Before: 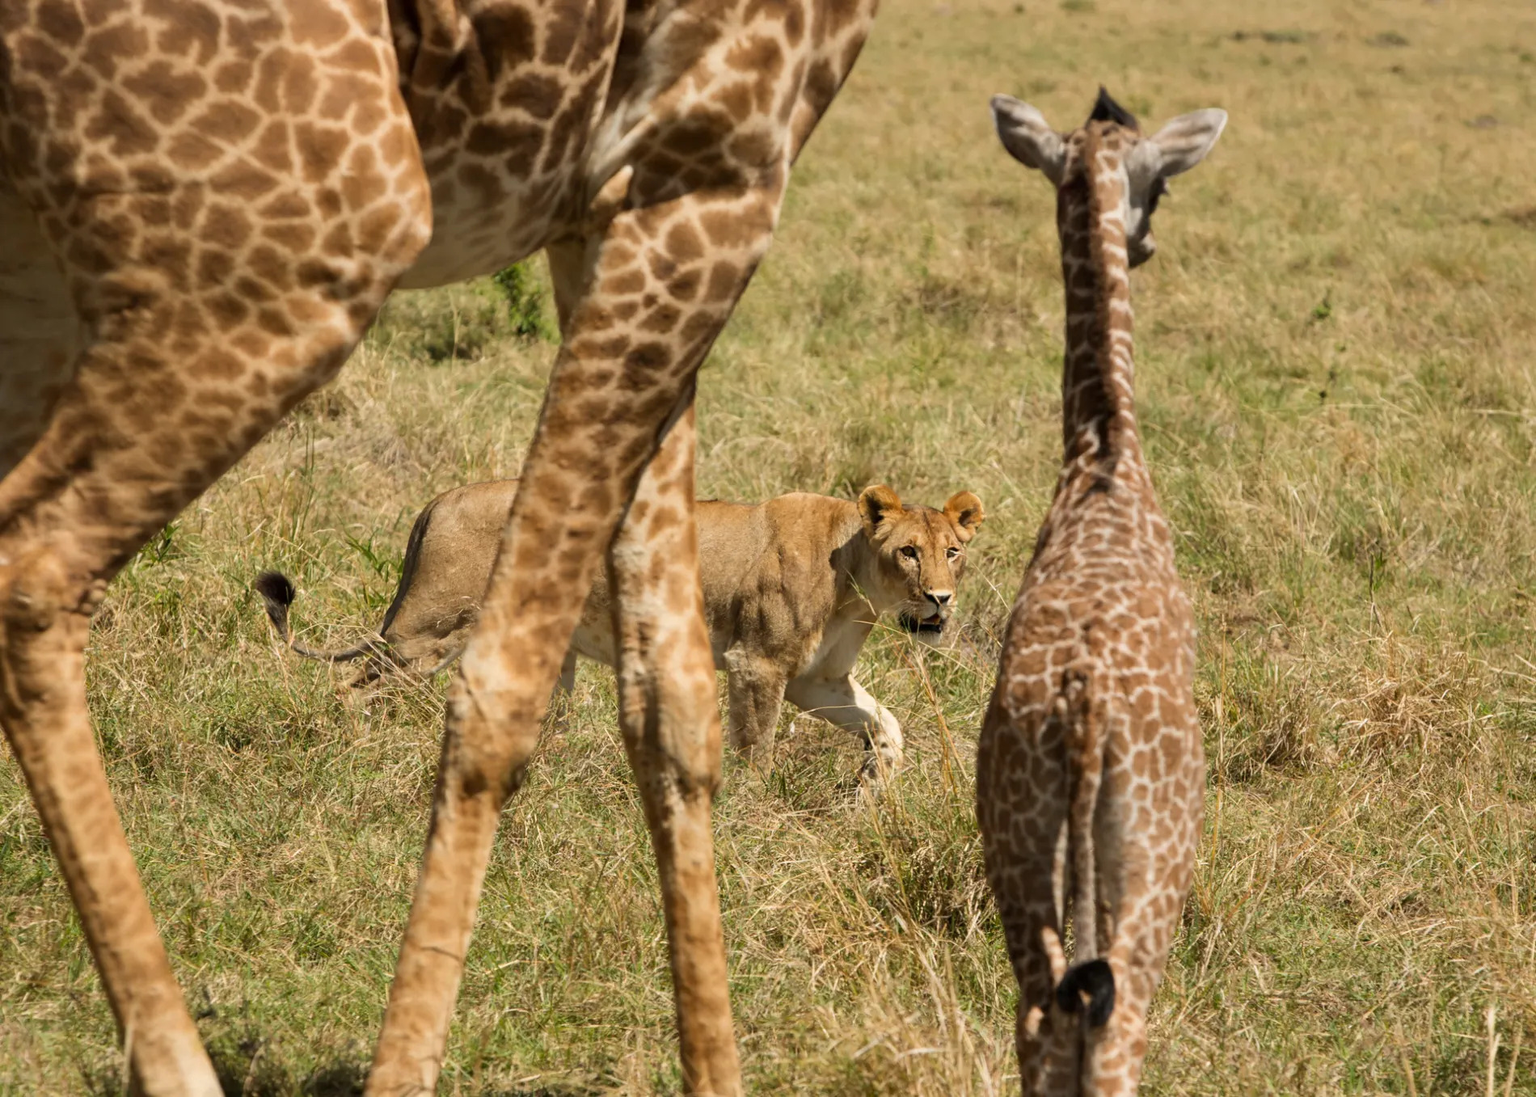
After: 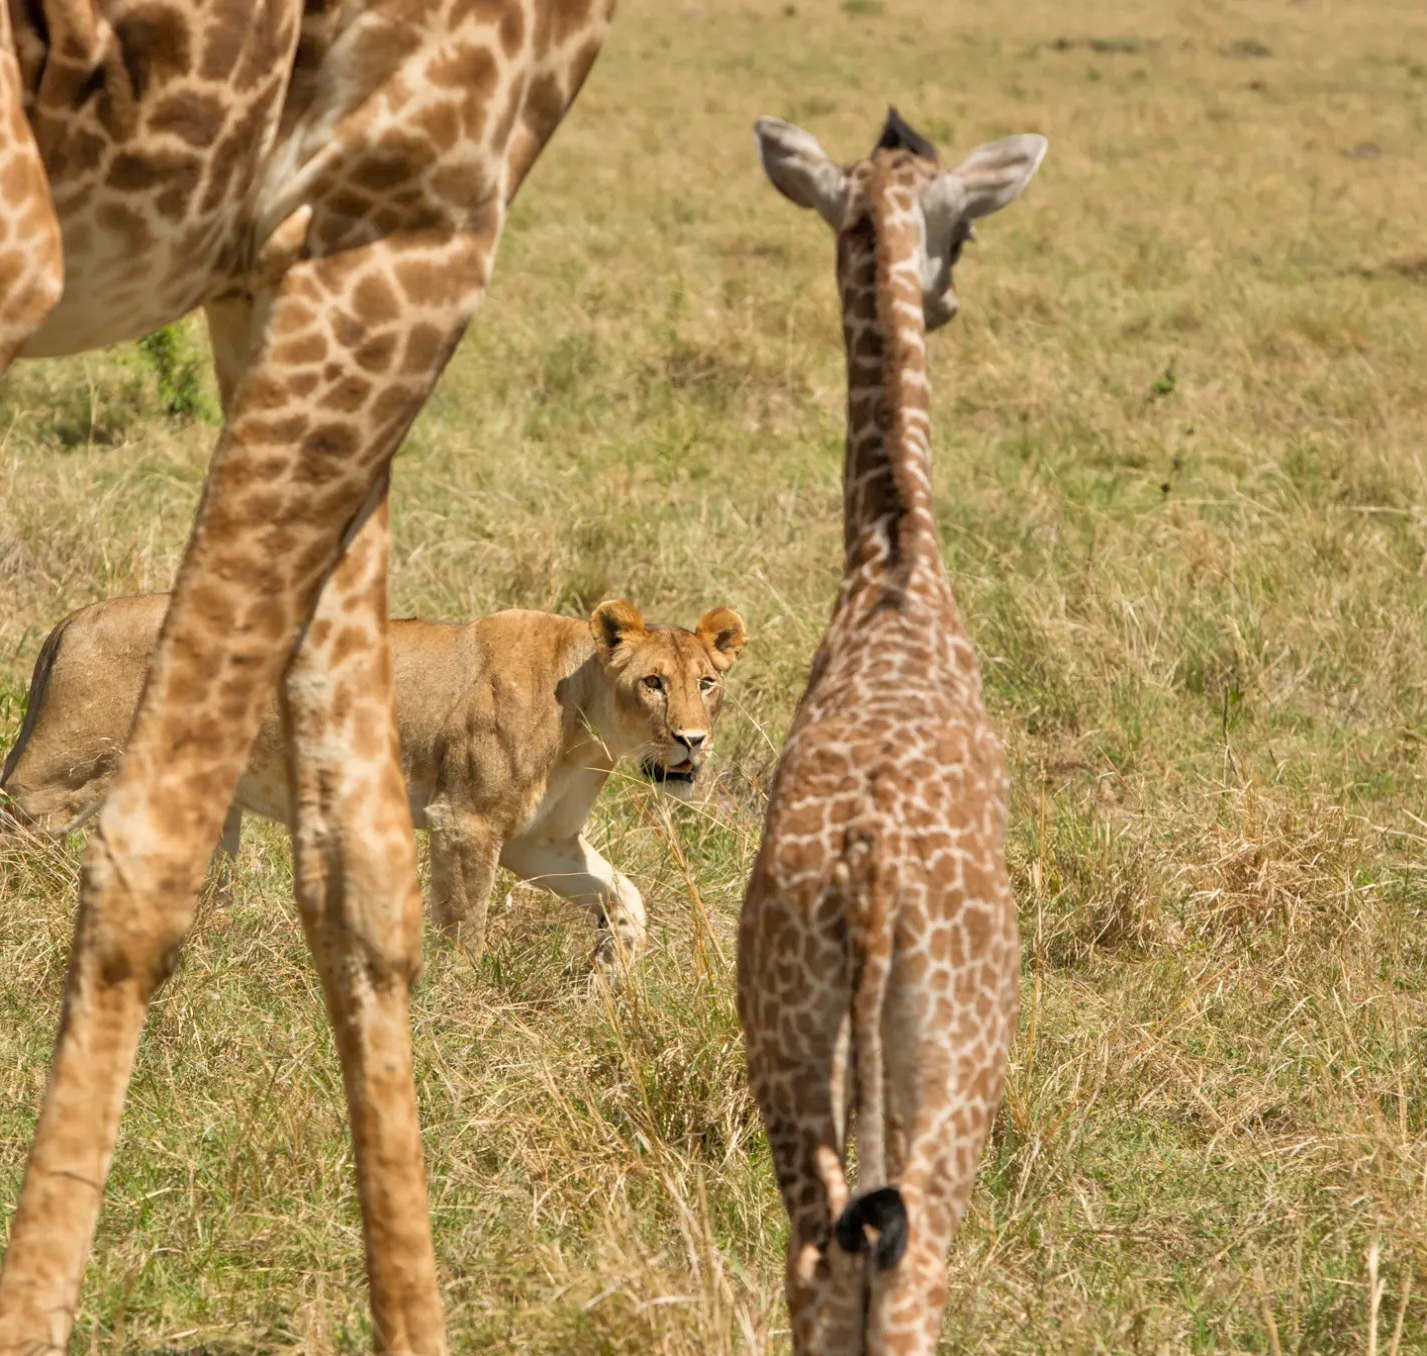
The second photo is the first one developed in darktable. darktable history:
tone equalizer: -7 EV 0.159 EV, -6 EV 0.618 EV, -5 EV 1.19 EV, -4 EV 1.33 EV, -3 EV 1.17 EV, -2 EV 0.6 EV, -1 EV 0.165 EV
crop and rotate: left 24.886%
